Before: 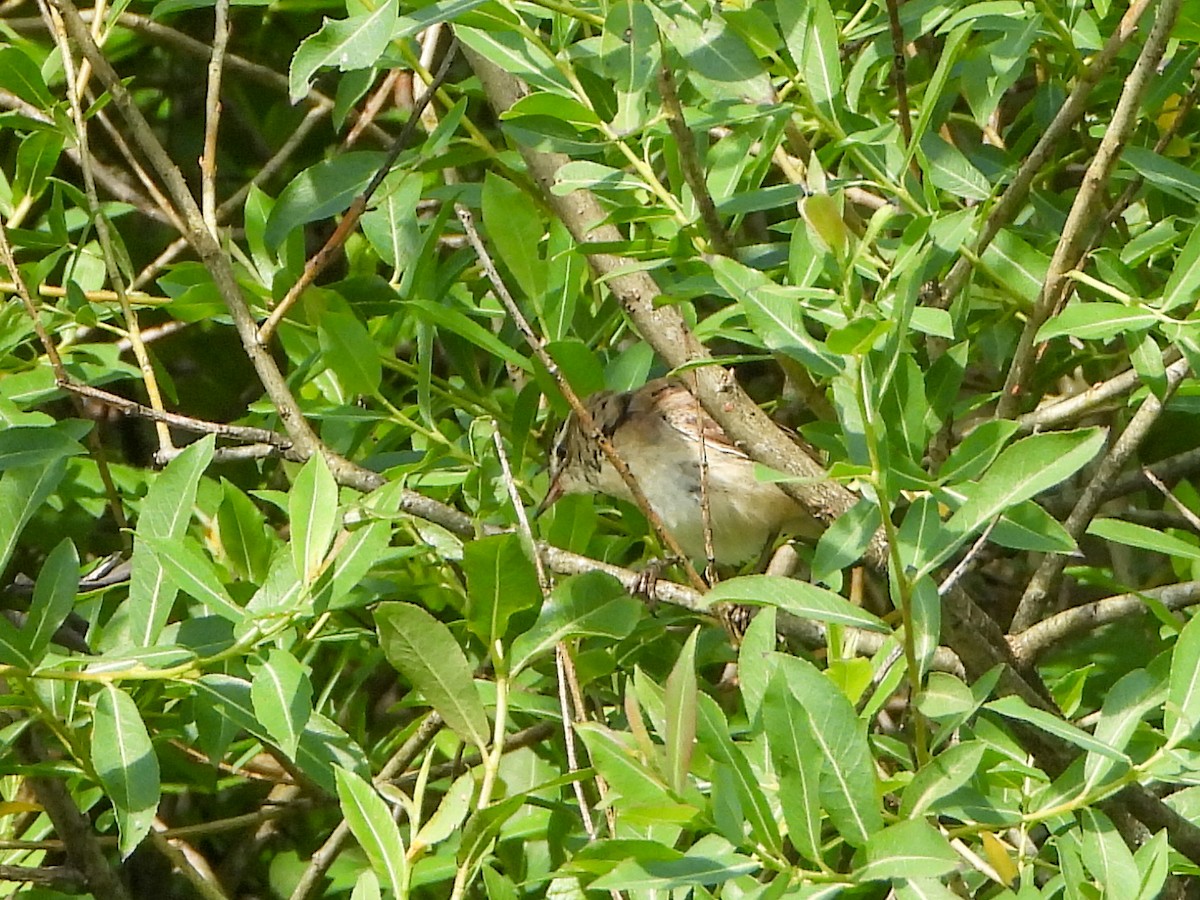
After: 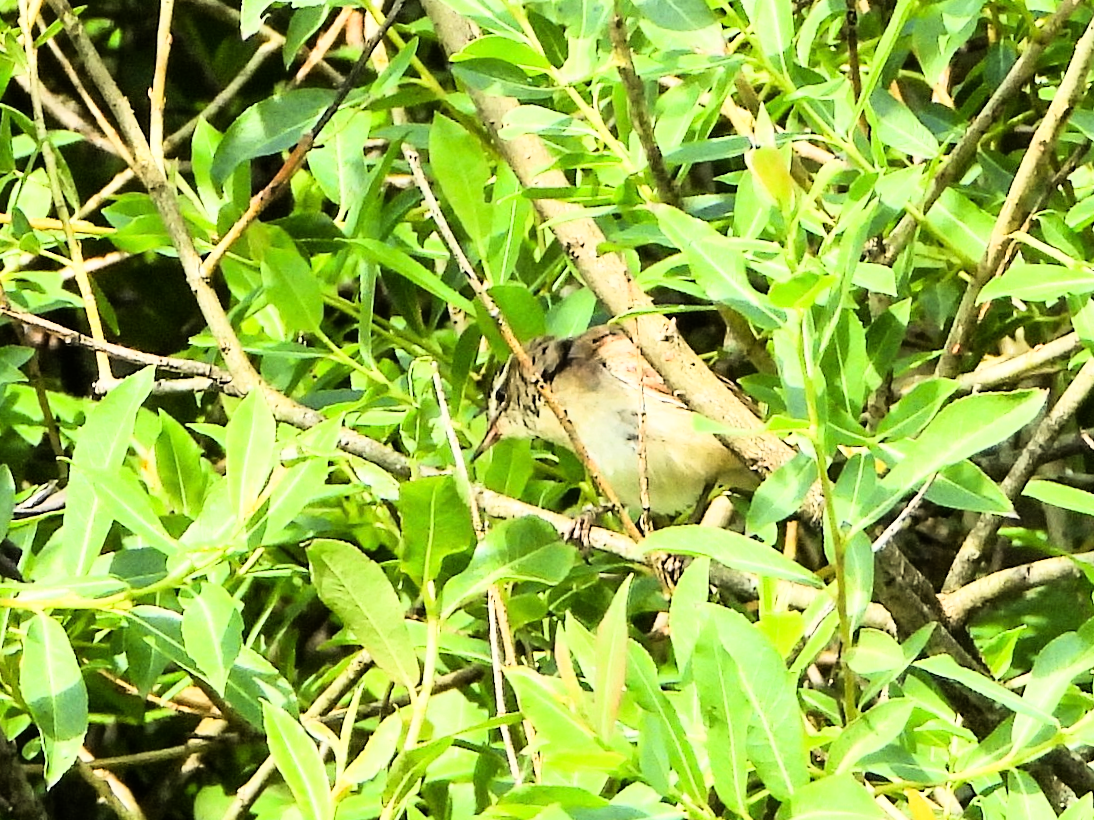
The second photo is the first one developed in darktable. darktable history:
crop and rotate: angle -1.96°, left 3.097%, top 4.154%, right 1.586%, bottom 0.529%
rgb curve: curves: ch0 [(0, 0) (0.21, 0.15) (0.24, 0.21) (0.5, 0.75) (0.75, 0.96) (0.89, 0.99) (1, 1)]; ch1 [(0, 0.02) (0.21, 0.13) (0.25, 0.2) (0.5, 0.67) (0.75, 0.9) (0.89, 0.97) (1, 1)]; ch2 [(0, 0.02) (0.21, 0.13) (0.25, 0.2) (0.5, 0.67) (0.75, 0.9) (0.89, 0.97) (1, 1)], compensate middle gray true
